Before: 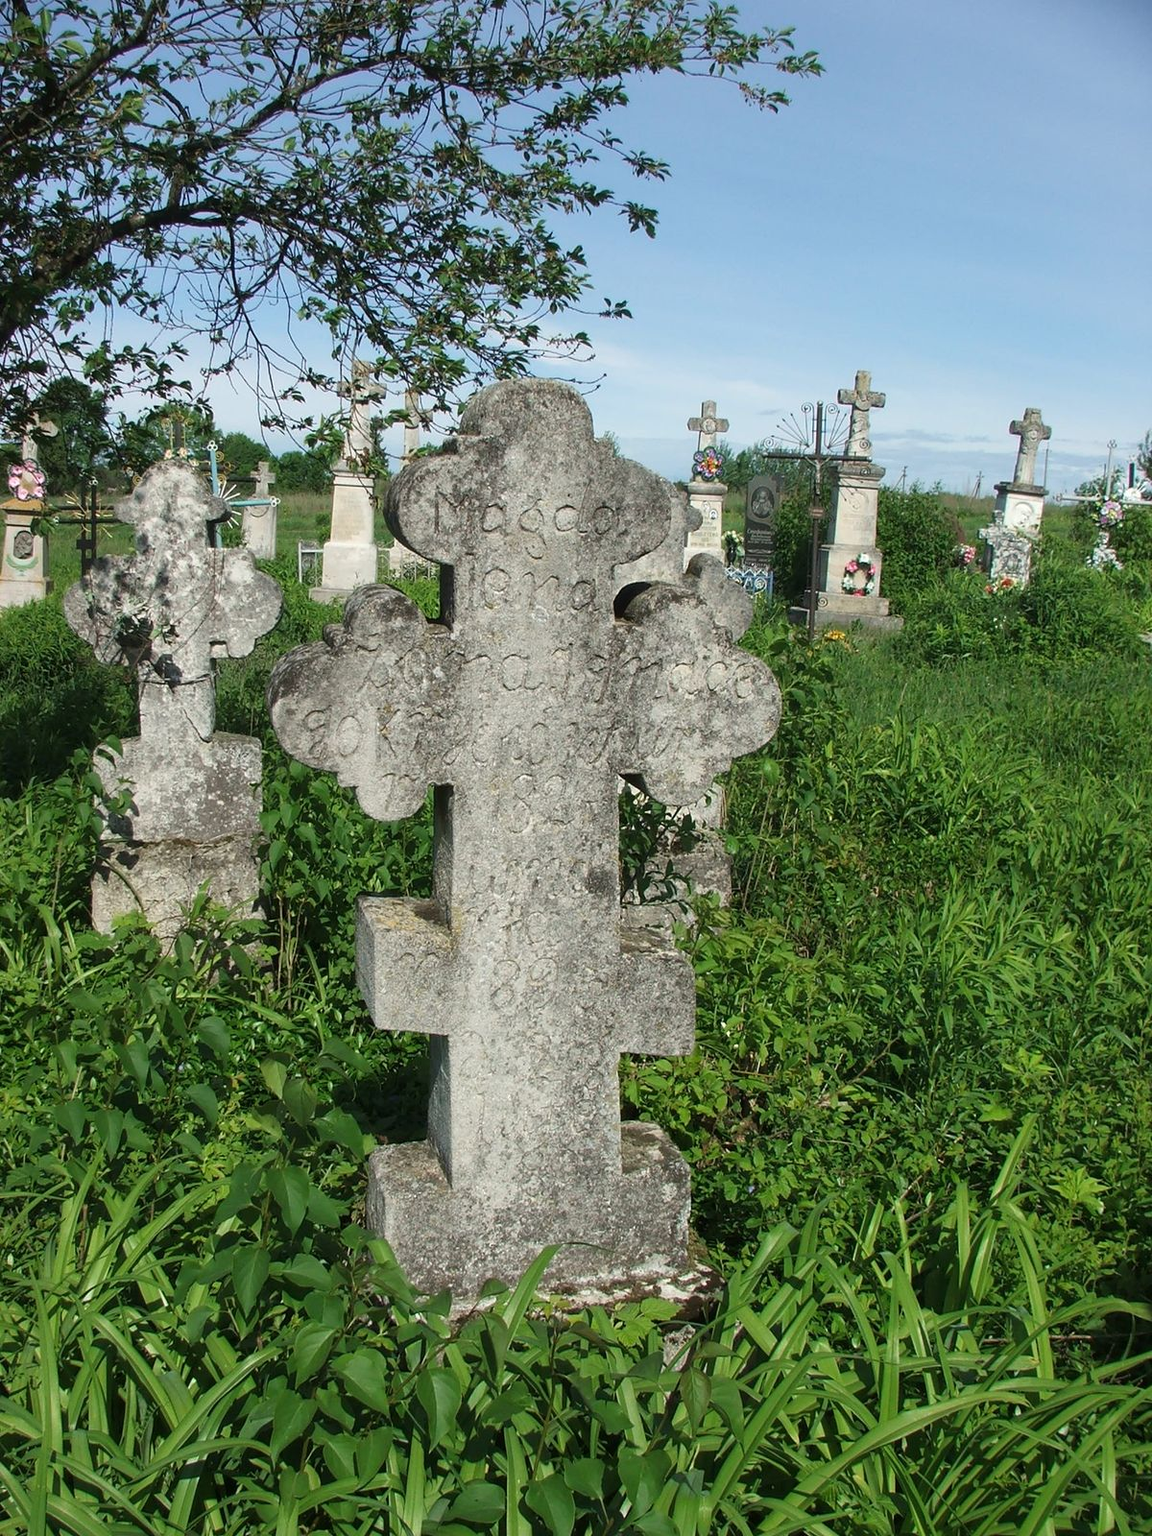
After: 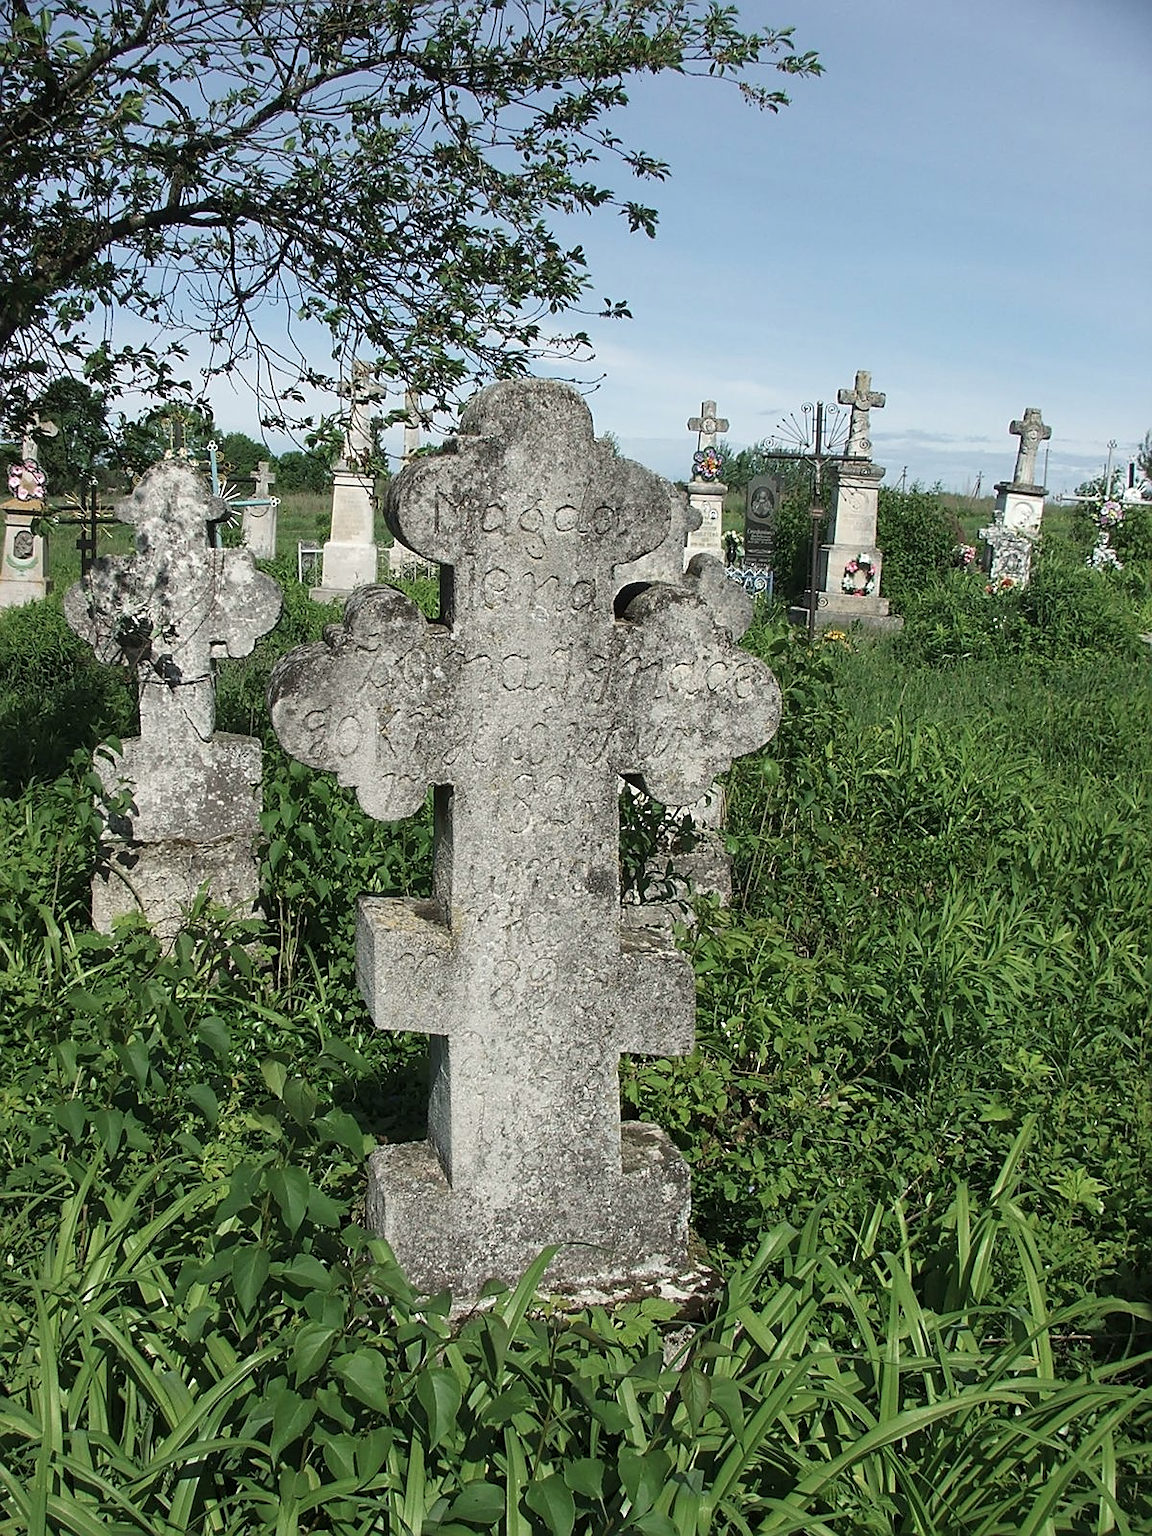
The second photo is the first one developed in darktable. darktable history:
color correction: highlights b* -0.04, saturation 0.79
sharpen: on, module defaults
